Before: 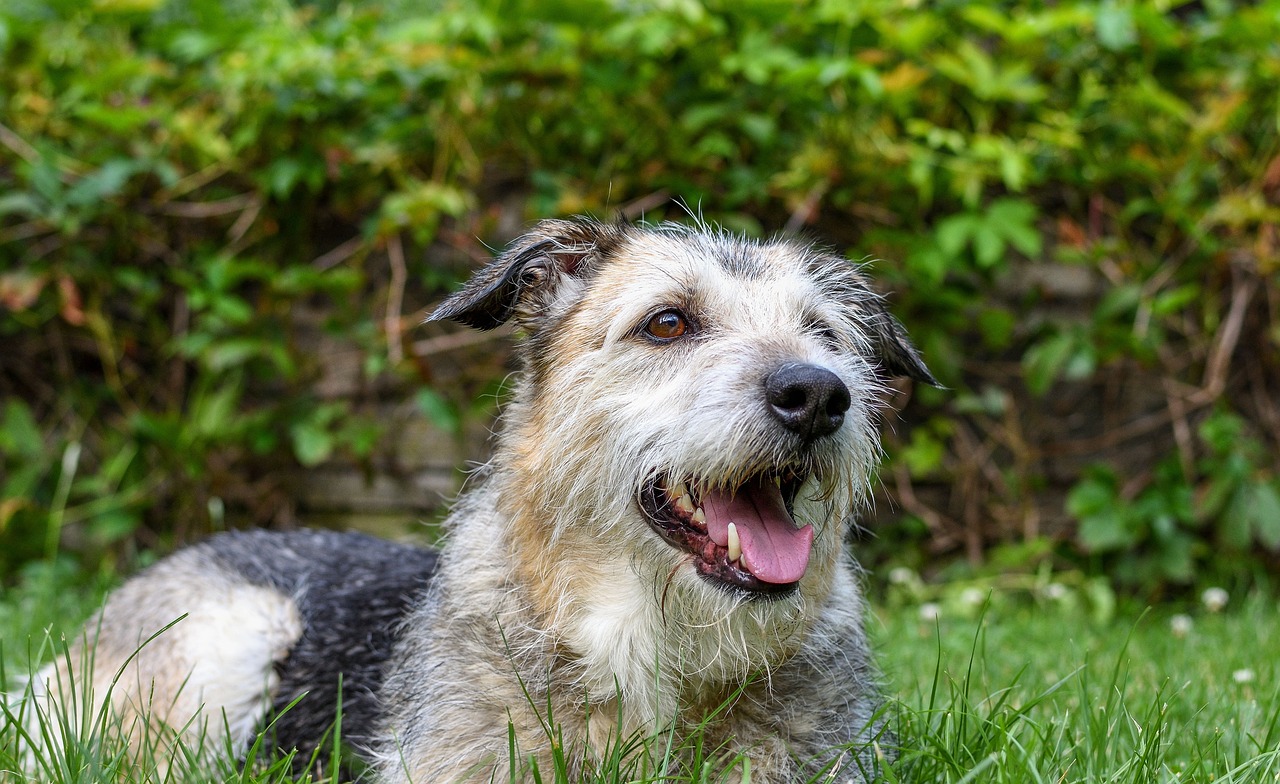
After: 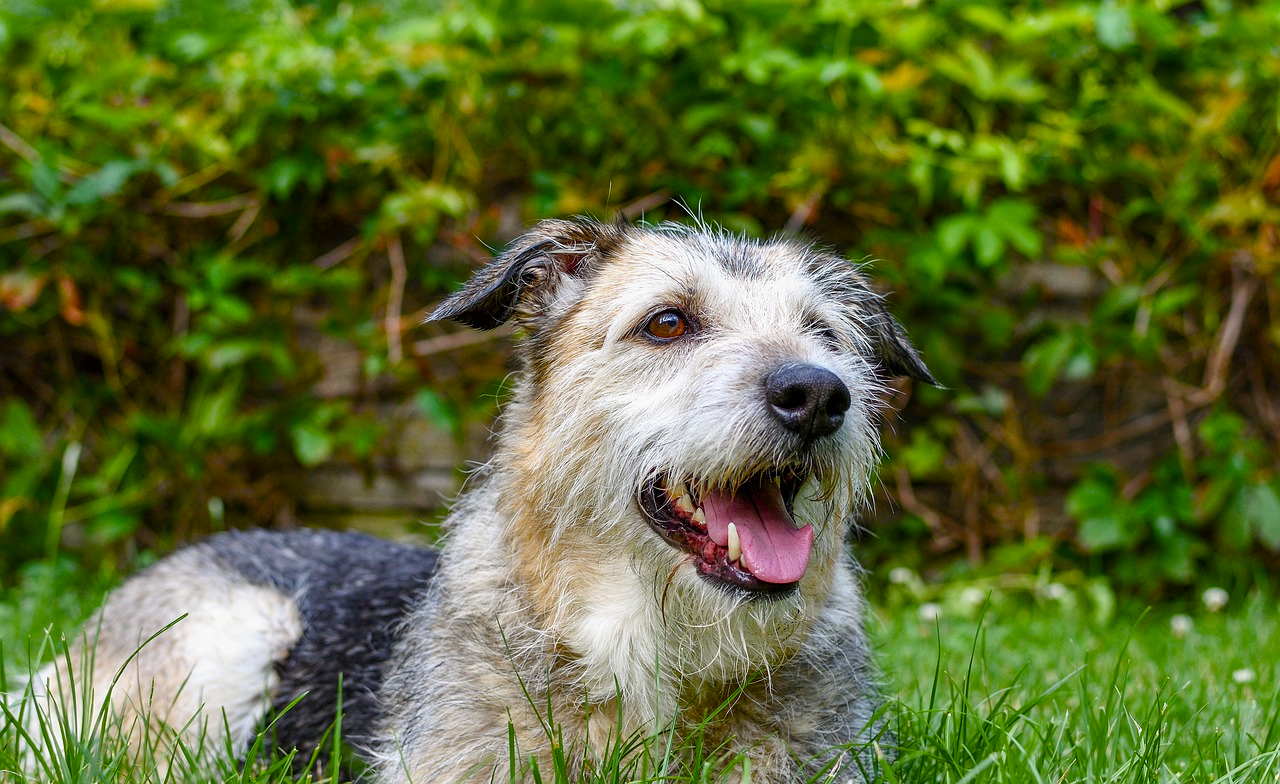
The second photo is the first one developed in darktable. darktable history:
color balance rgb: perceptual saturation grading › global saturation 43.917%, perceptual saturation grading › highlights -50.041%, perceptual saturation grading › shadows 30.838%
